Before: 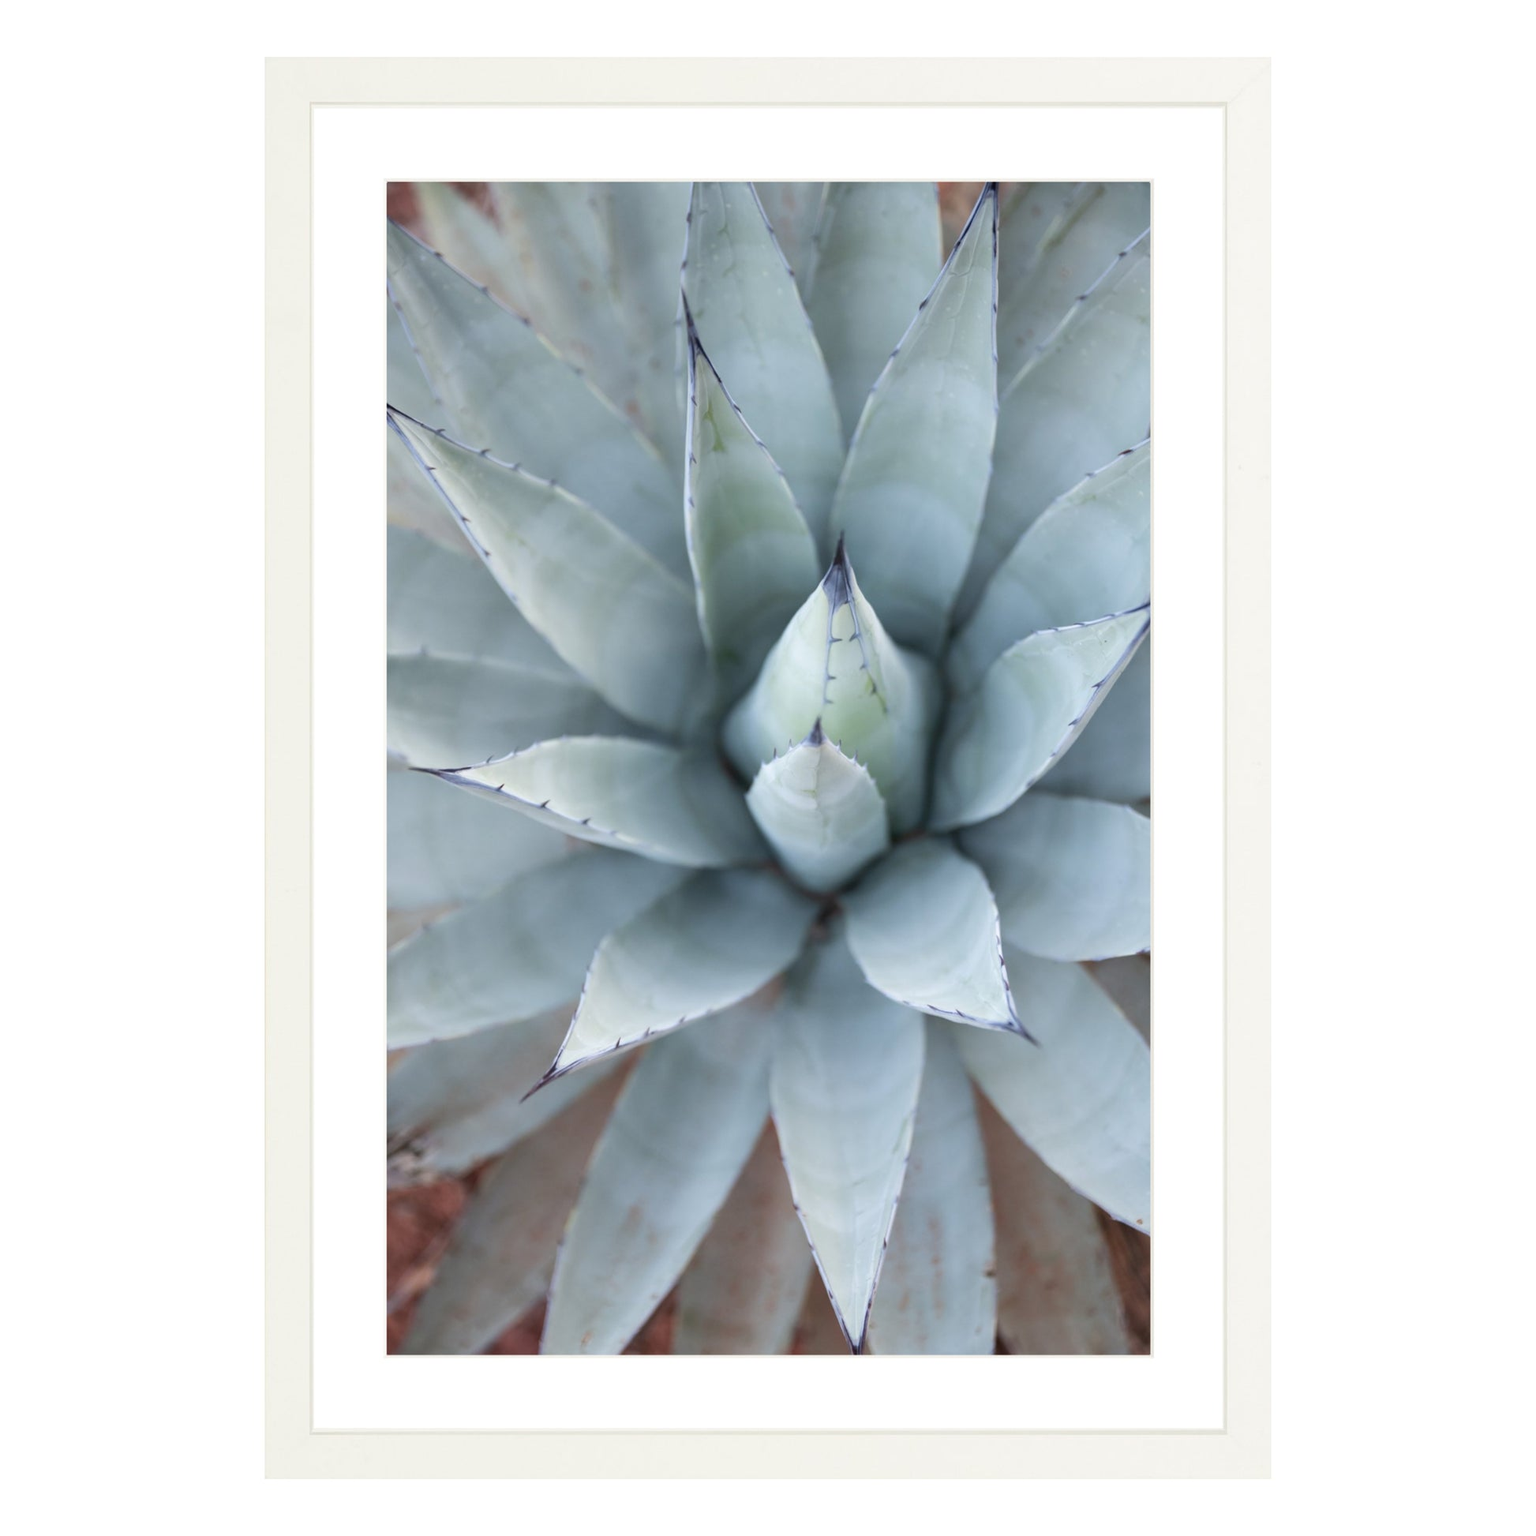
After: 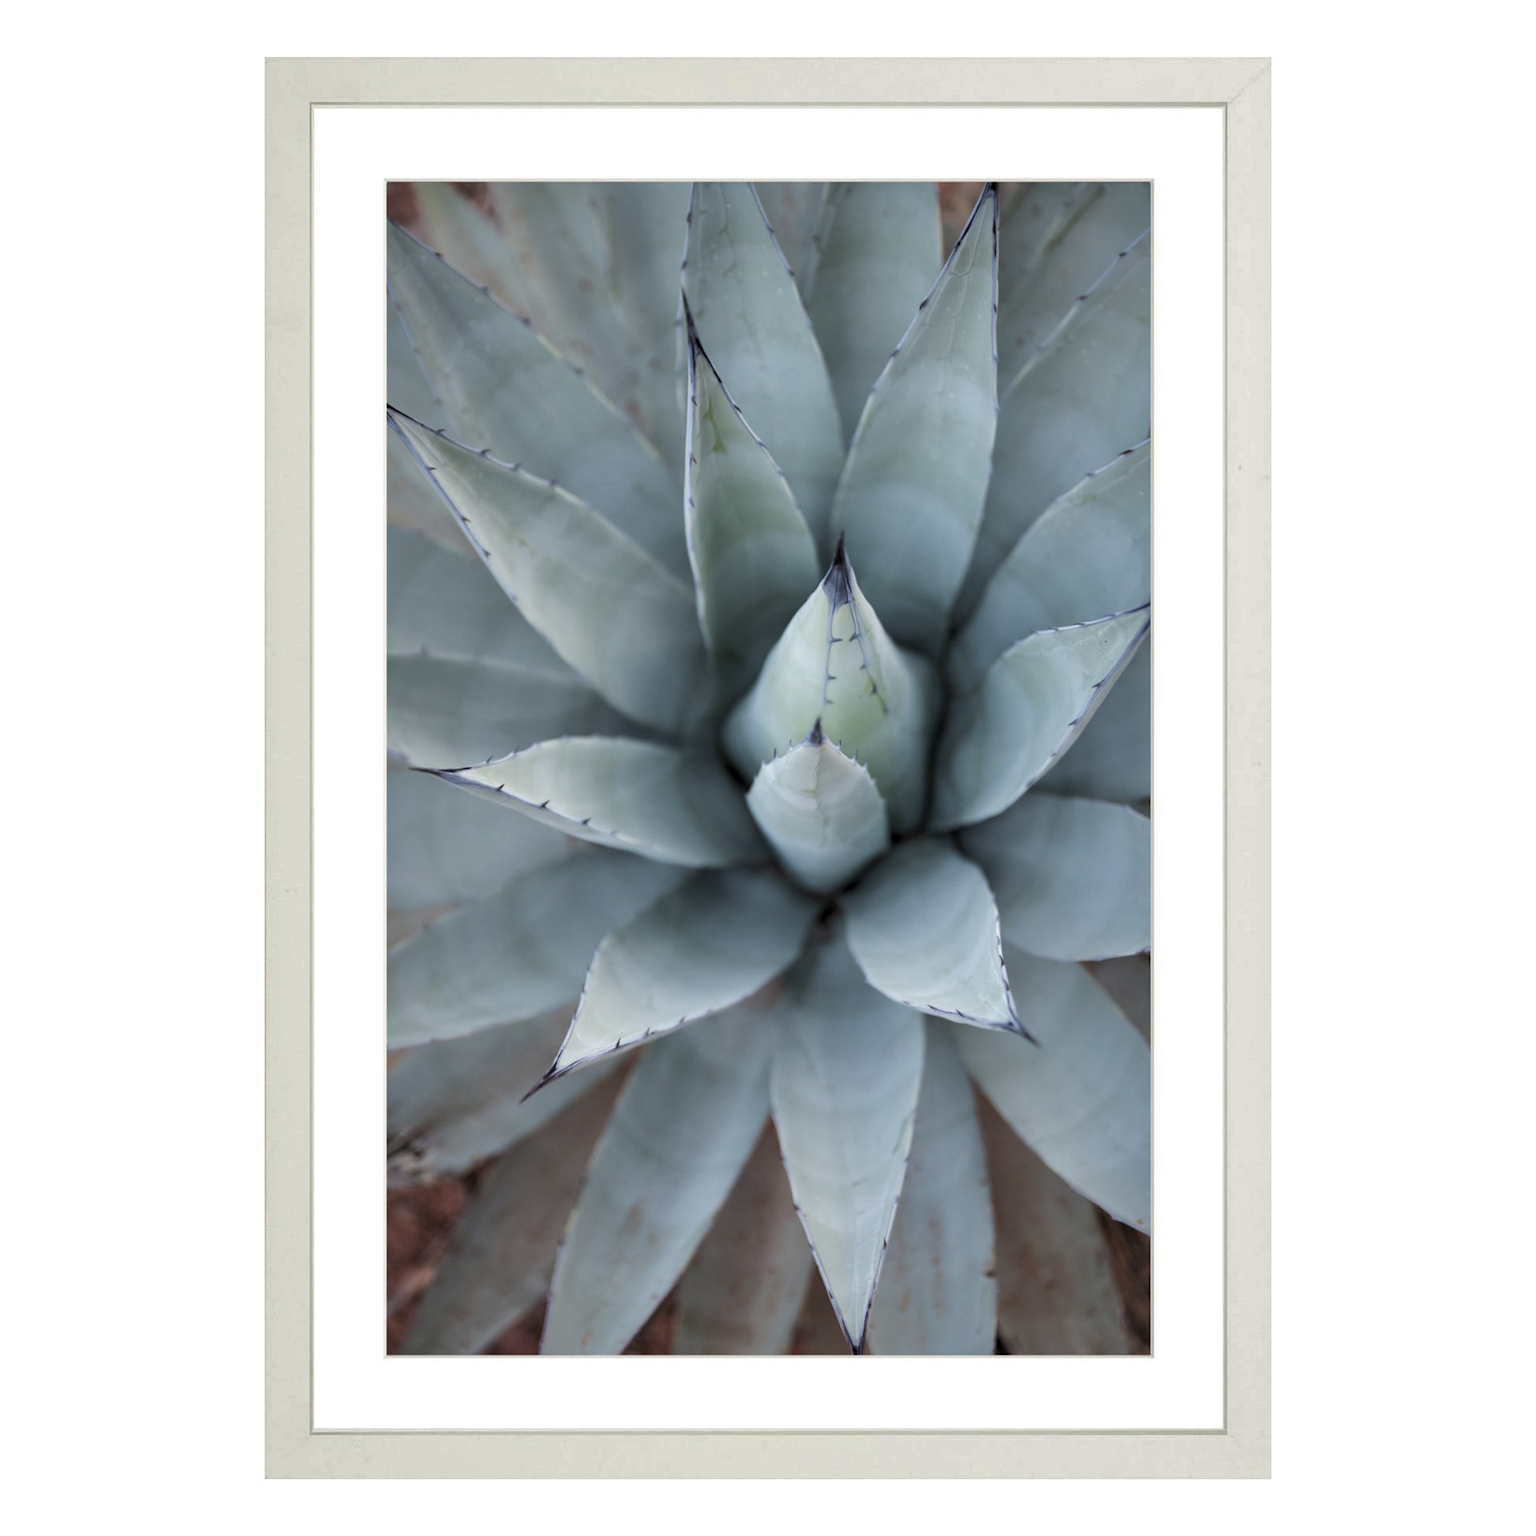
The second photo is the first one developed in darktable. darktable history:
shadows and highlights: shadows 40, highlights -60
levels: levels [0.116, 0.574, 1]
